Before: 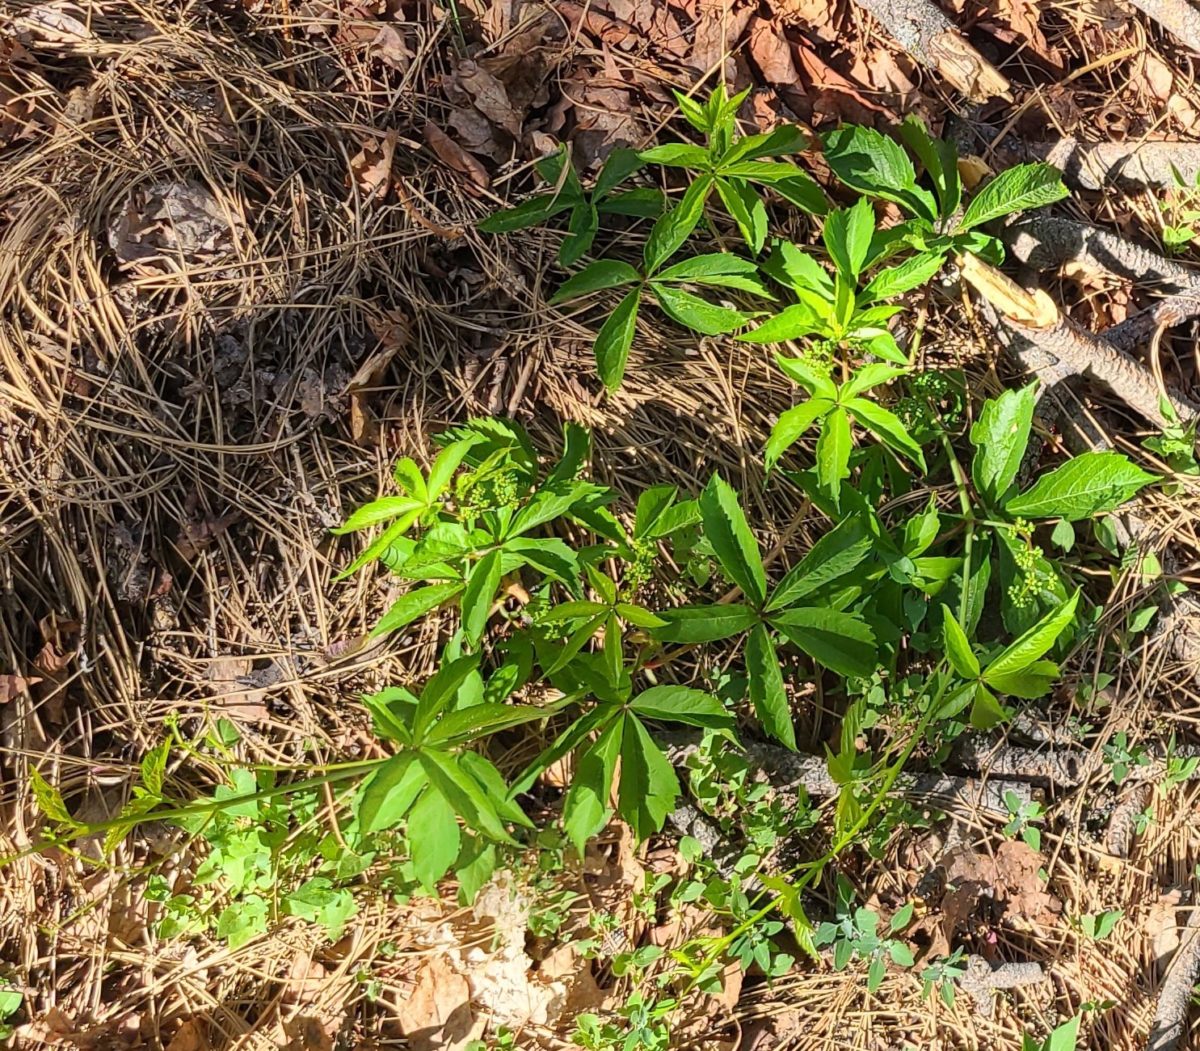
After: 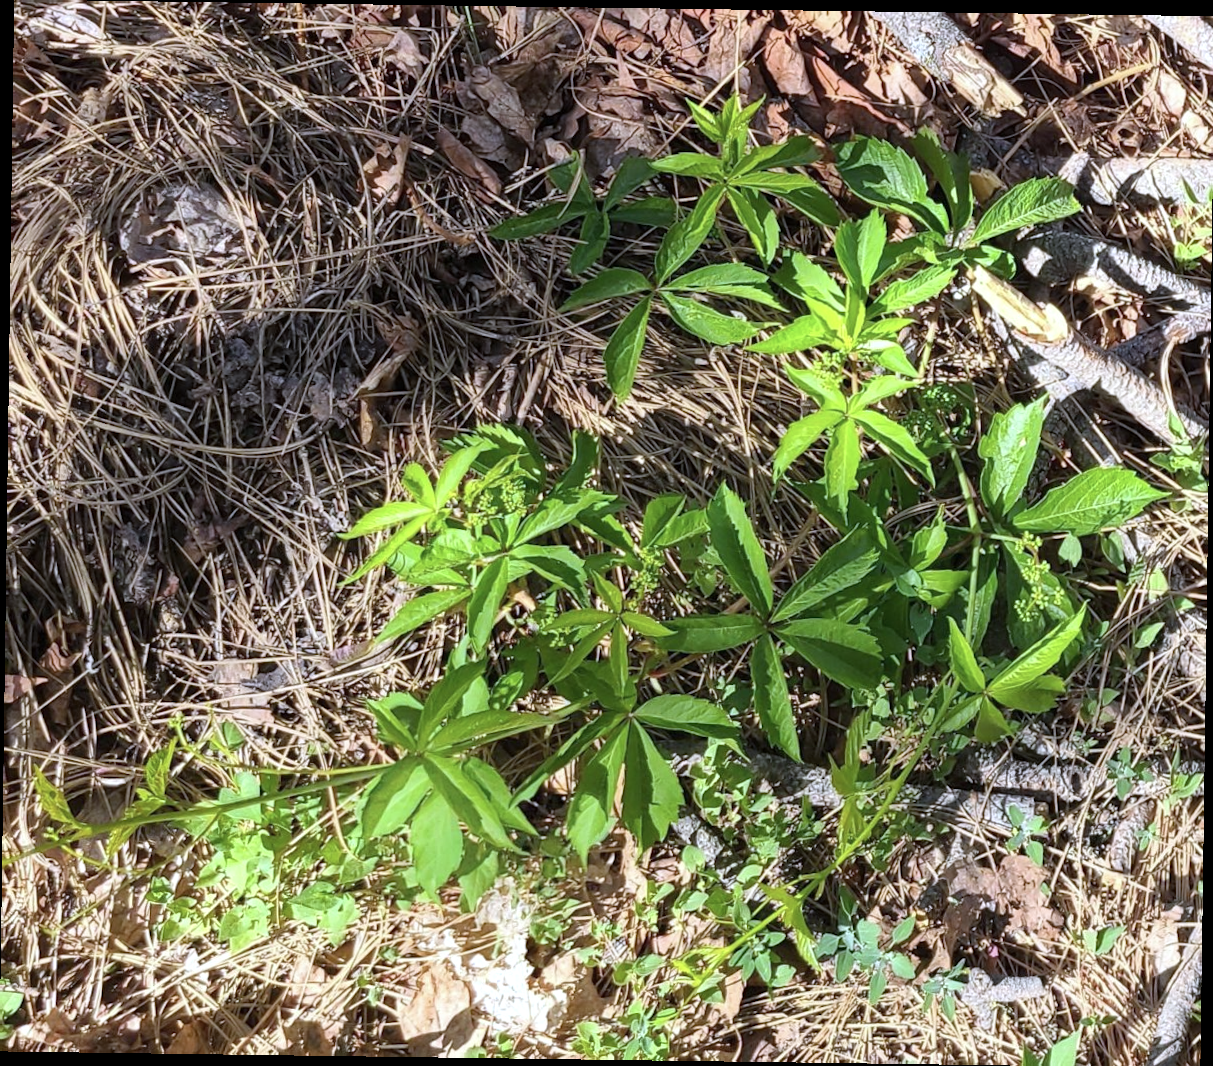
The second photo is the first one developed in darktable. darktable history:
contrast brightness saturation: saturation -0.17
white balance: red 0.948, green 1.02, blue 1.176
exposure: exposure 0.161 EV, compensate highlight preservation false
rotate and perspective: rotation 0.8°, automatic cropping off
